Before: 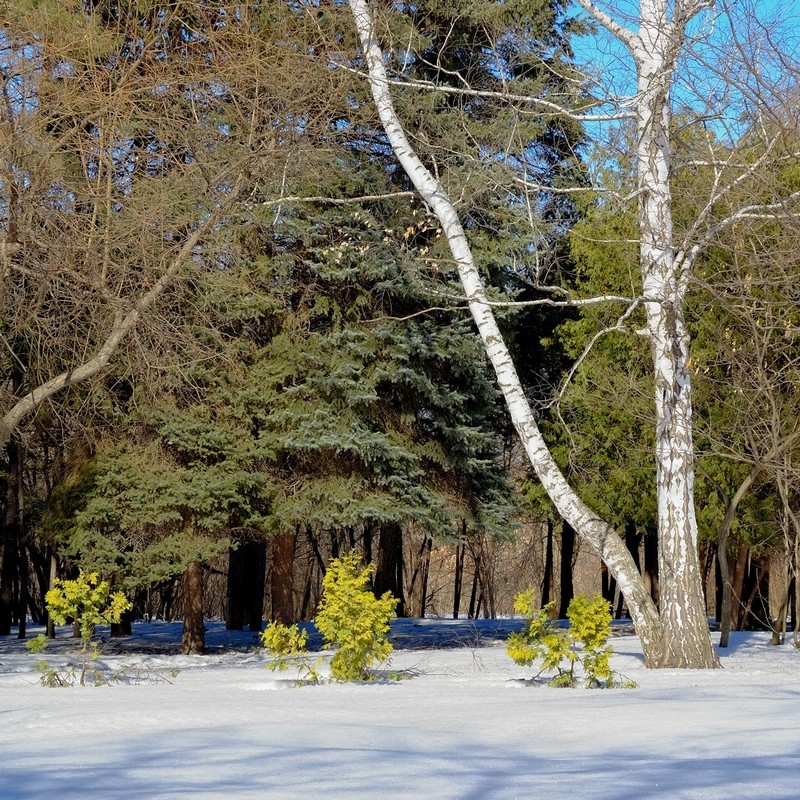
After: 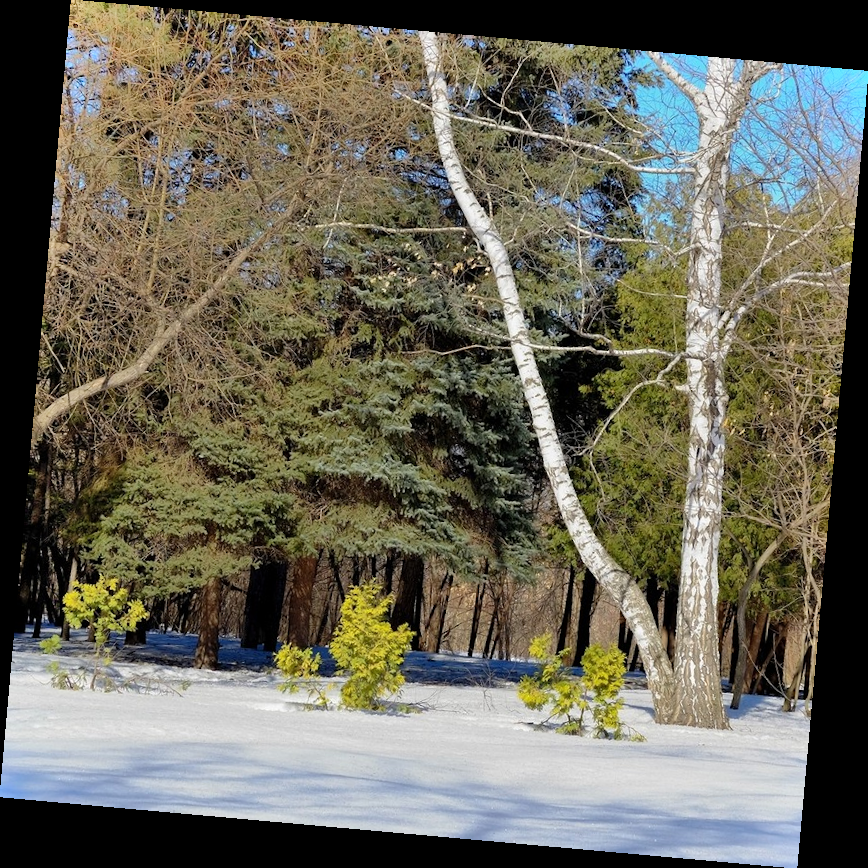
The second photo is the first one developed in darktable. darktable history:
shadows and highlights: low approximation 0.01, soften with gaussian
rotate and perspective: rotation 5.12°, automatic cropping off
